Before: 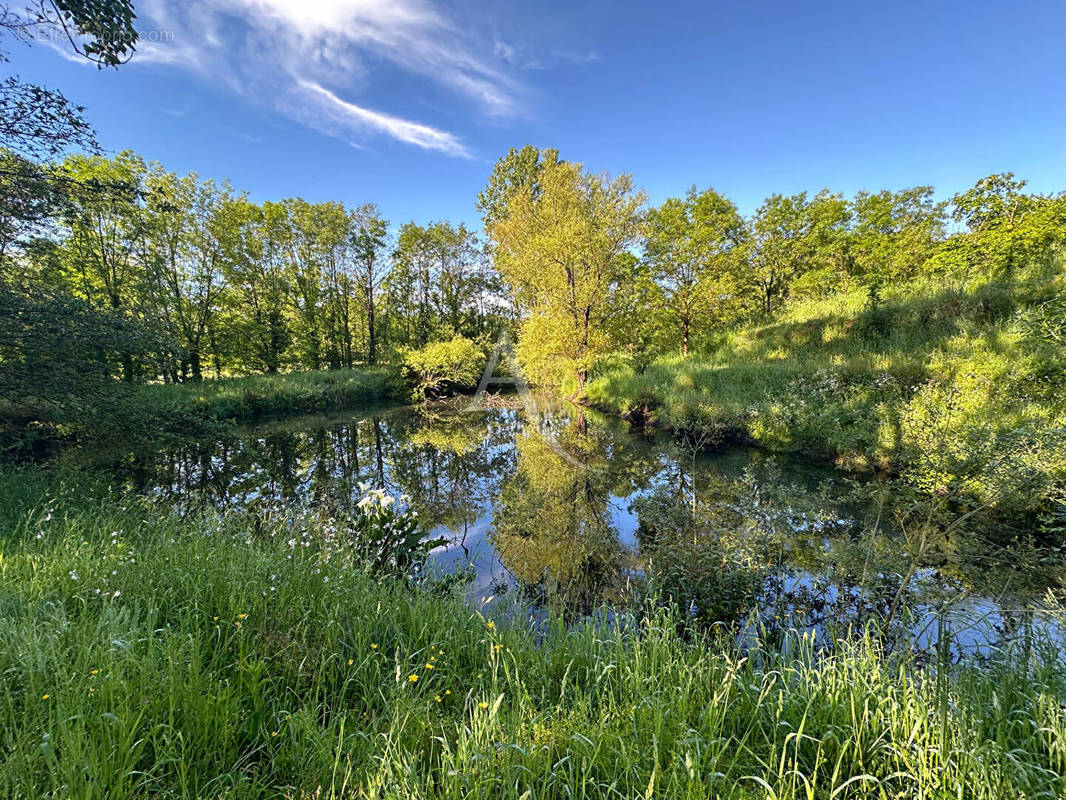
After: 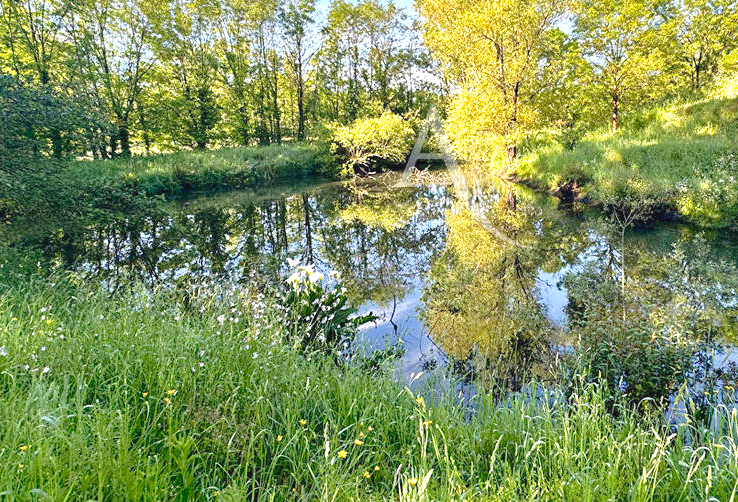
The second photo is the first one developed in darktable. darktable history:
exposure: black level correction 0, exposure 0.893 EV, compensate exposure bias true, compensate highlight preservation false
crop: left 6.738%, top 28.07%, right 24.022%, bottom 9.076%
tone curve: curves: ch0 [(0, 0.021) (0.049, 0.044) (0.152, 0.14) (0.328, 0.377) (0.473, 0.543) (0.641, 0.705) (0.85, 0.894) (1, 0.969)]; ch1 [(0, 0) (0.302, 0.331) (0.433, 0.432) (0.472, 0.47) (0.502, 0.503) (0.527, 0.516) (0.564, 0.573) (0.614, 0.626) (0.677, 0.701) (0.859, 0.885) (1, 1)]; ch2 [(0, 0) (0.33, 0.301) (0.447, 0.44) (0.487, 0.496) (0.502, 0.516) (0.535, 0.563) (0.565, 0.597) (0.608, 0.641) (1, 1)], preserve colors none
shadows and highlights: on, module defaults
